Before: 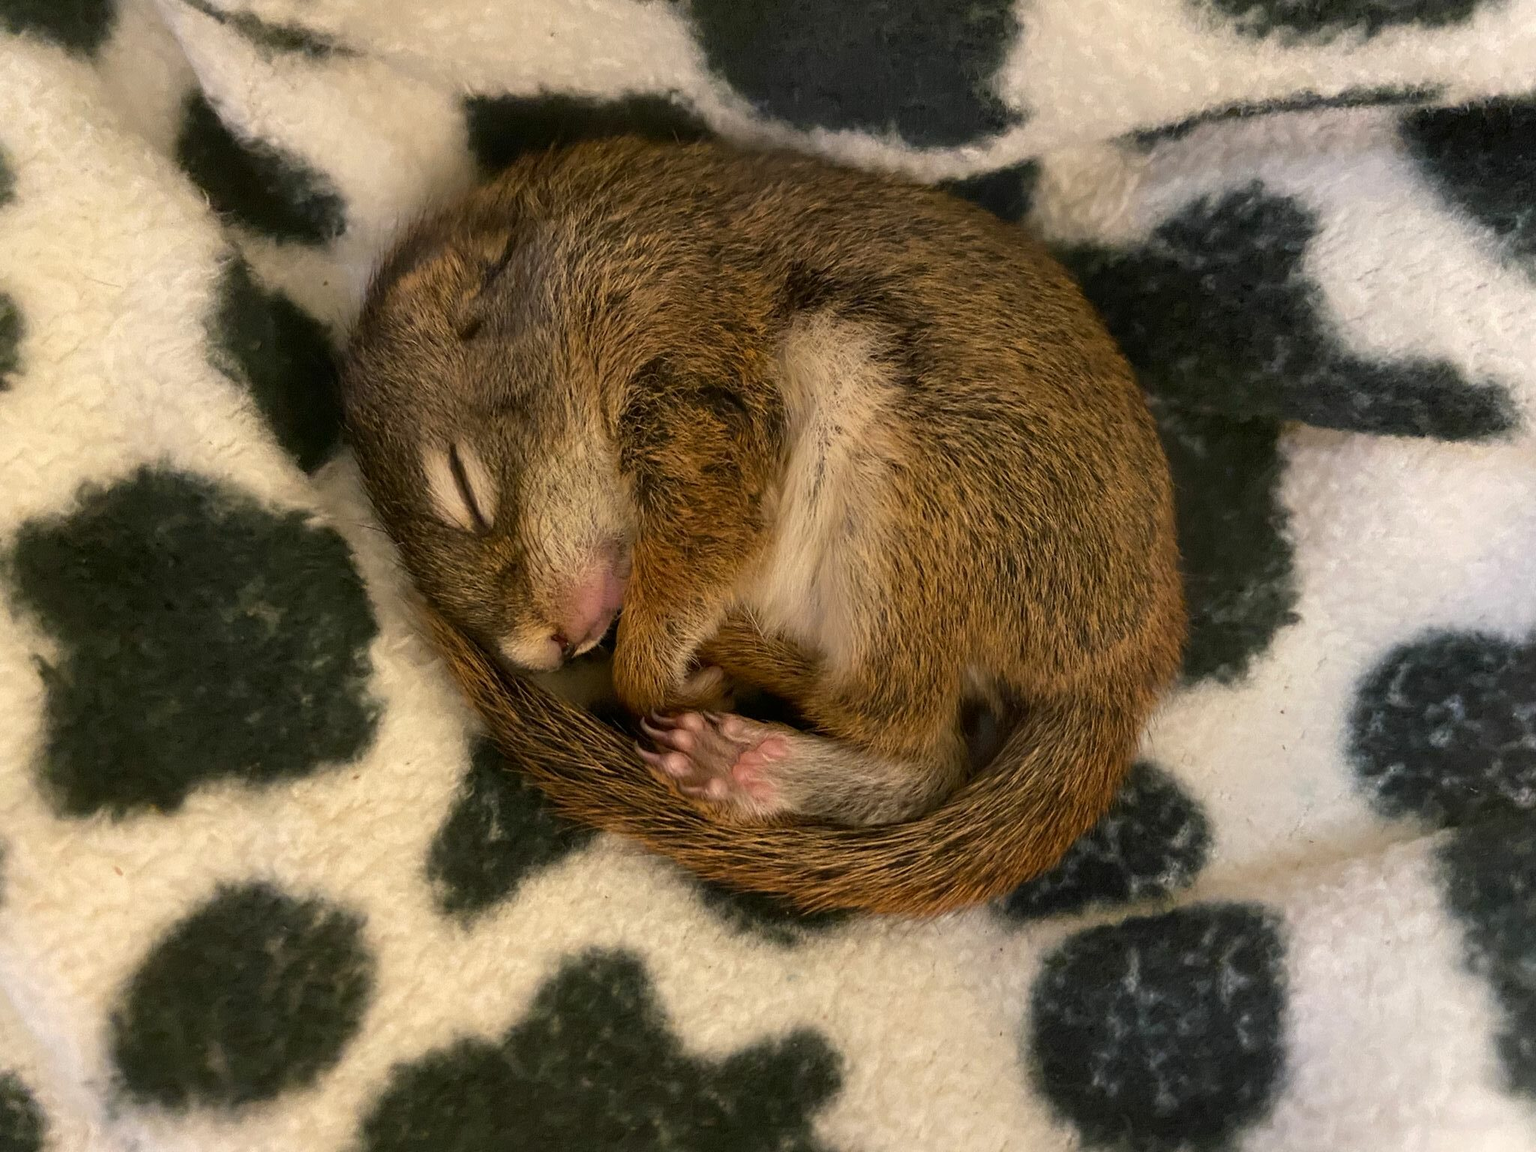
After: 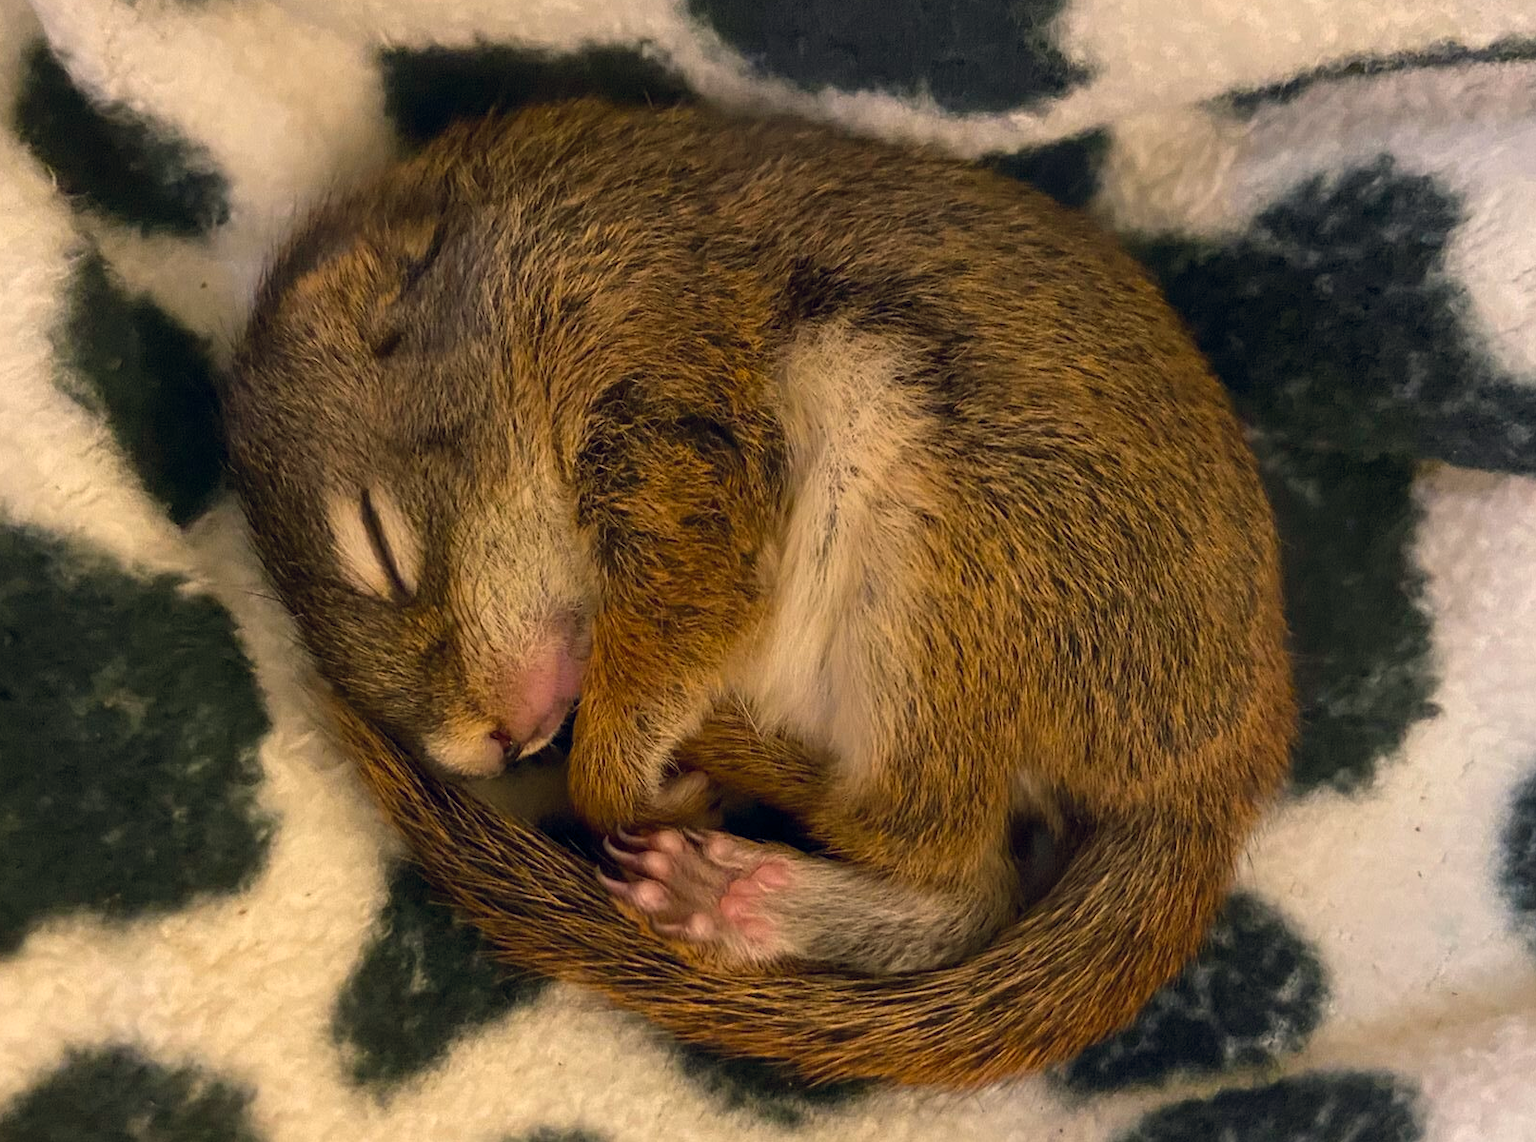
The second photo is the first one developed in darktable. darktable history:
crop and rotate: left 10.77%, top 5.1%, right 10.41%, bottom 16.76%
color balance rgb: shadows lift › hue 87.51°, highlights gain › chroma 1.62%, highlights gain › hue 55.1°, global offset › chroma 0.06%, global offset › hue 253.66°, linear chroma grading › global chroma 0.5%, perceptual saturation grading › global saturation 16.38%
